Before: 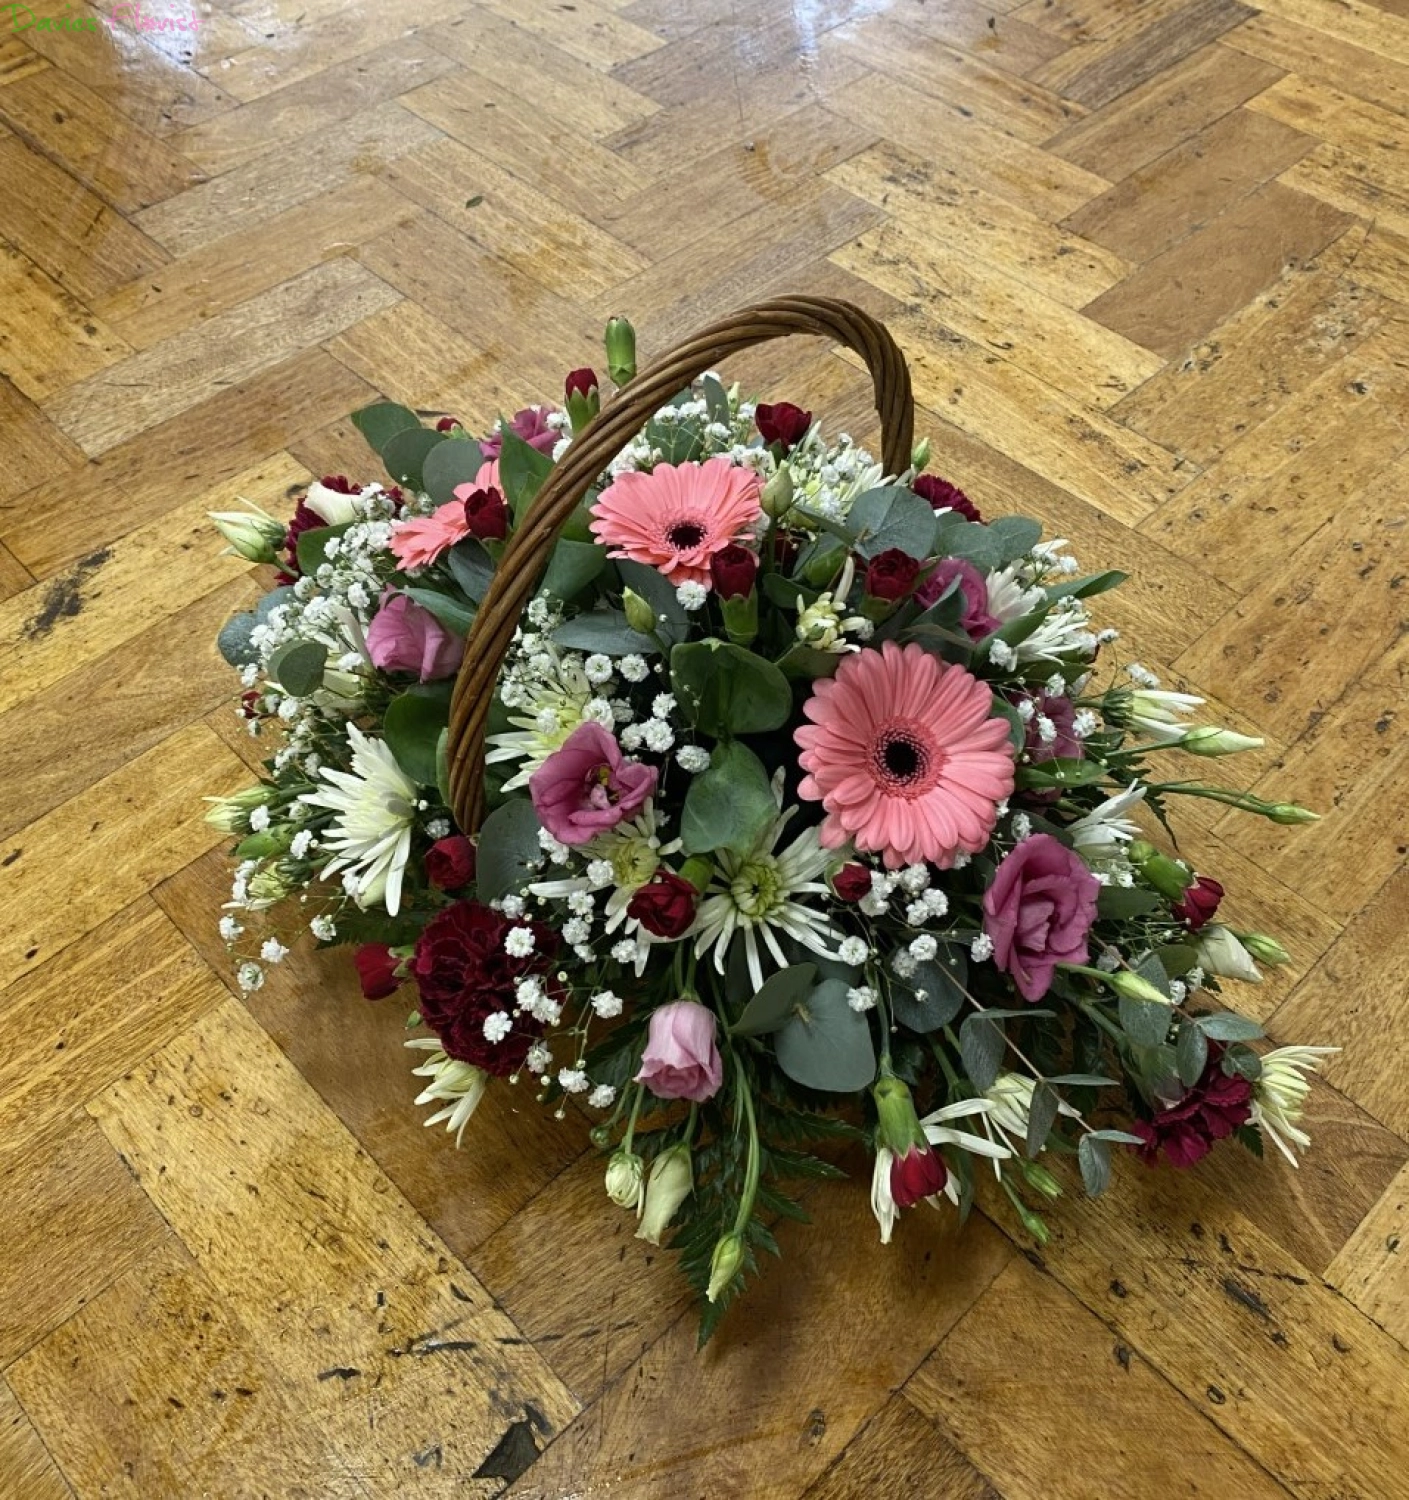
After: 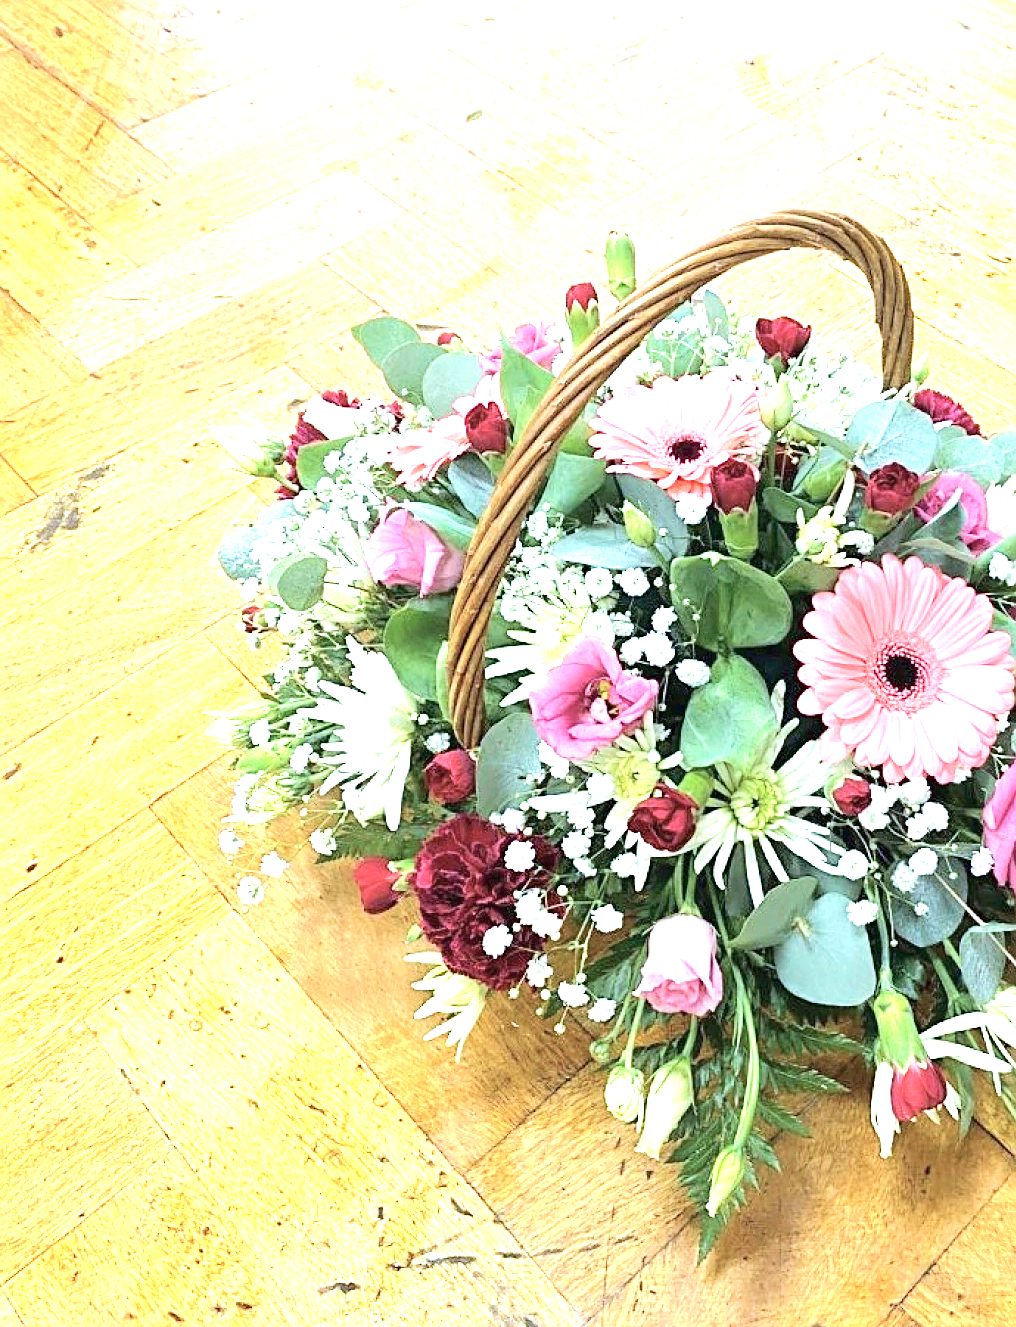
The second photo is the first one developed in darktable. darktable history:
crop: top 5.792%, right 27.878%, bottom 5.7%
color calibration: x 0.37, y 0.382, temperature 4318.9 K
contrast brightness saturation: brightness 0.274
sharpen: on, module defaults
exposure: black level correction 0, exposure 2.392 EV, compensate exposure bias true, compensate highlight preservation false
velvia: strength 14.89%
tone curve: curves: ch0 [(0, 0) (0.003, 0.02) (0.011, 0.021) (0.025, 0.022) (0.044, 0.023) (0.069, 0.026) (0.1, 0.04) (0.136, 0.06) (0.177, 0.092) (0.224, 0.127) (0.277, 0.176) (0.335, 0.258) (0.399, 0.349) (0.468, 0.444) (0.543, 0.546) (0.623, 0.649) (0.709, 0.754) (0.801, 0.842) (0.898, 0.922) (1, 1)], color space Lab, independent channels, preserve colors none
